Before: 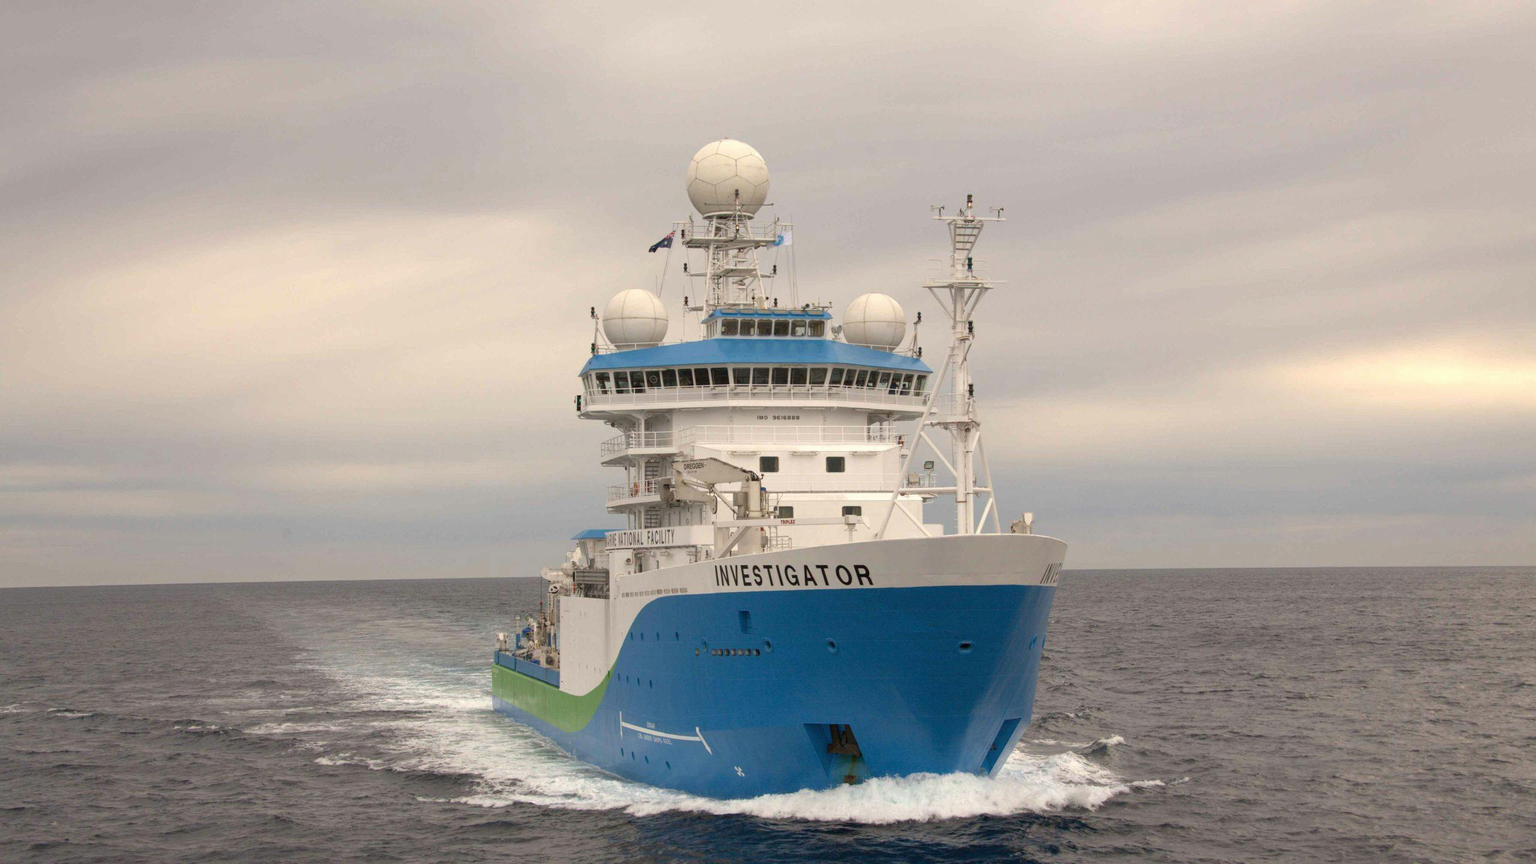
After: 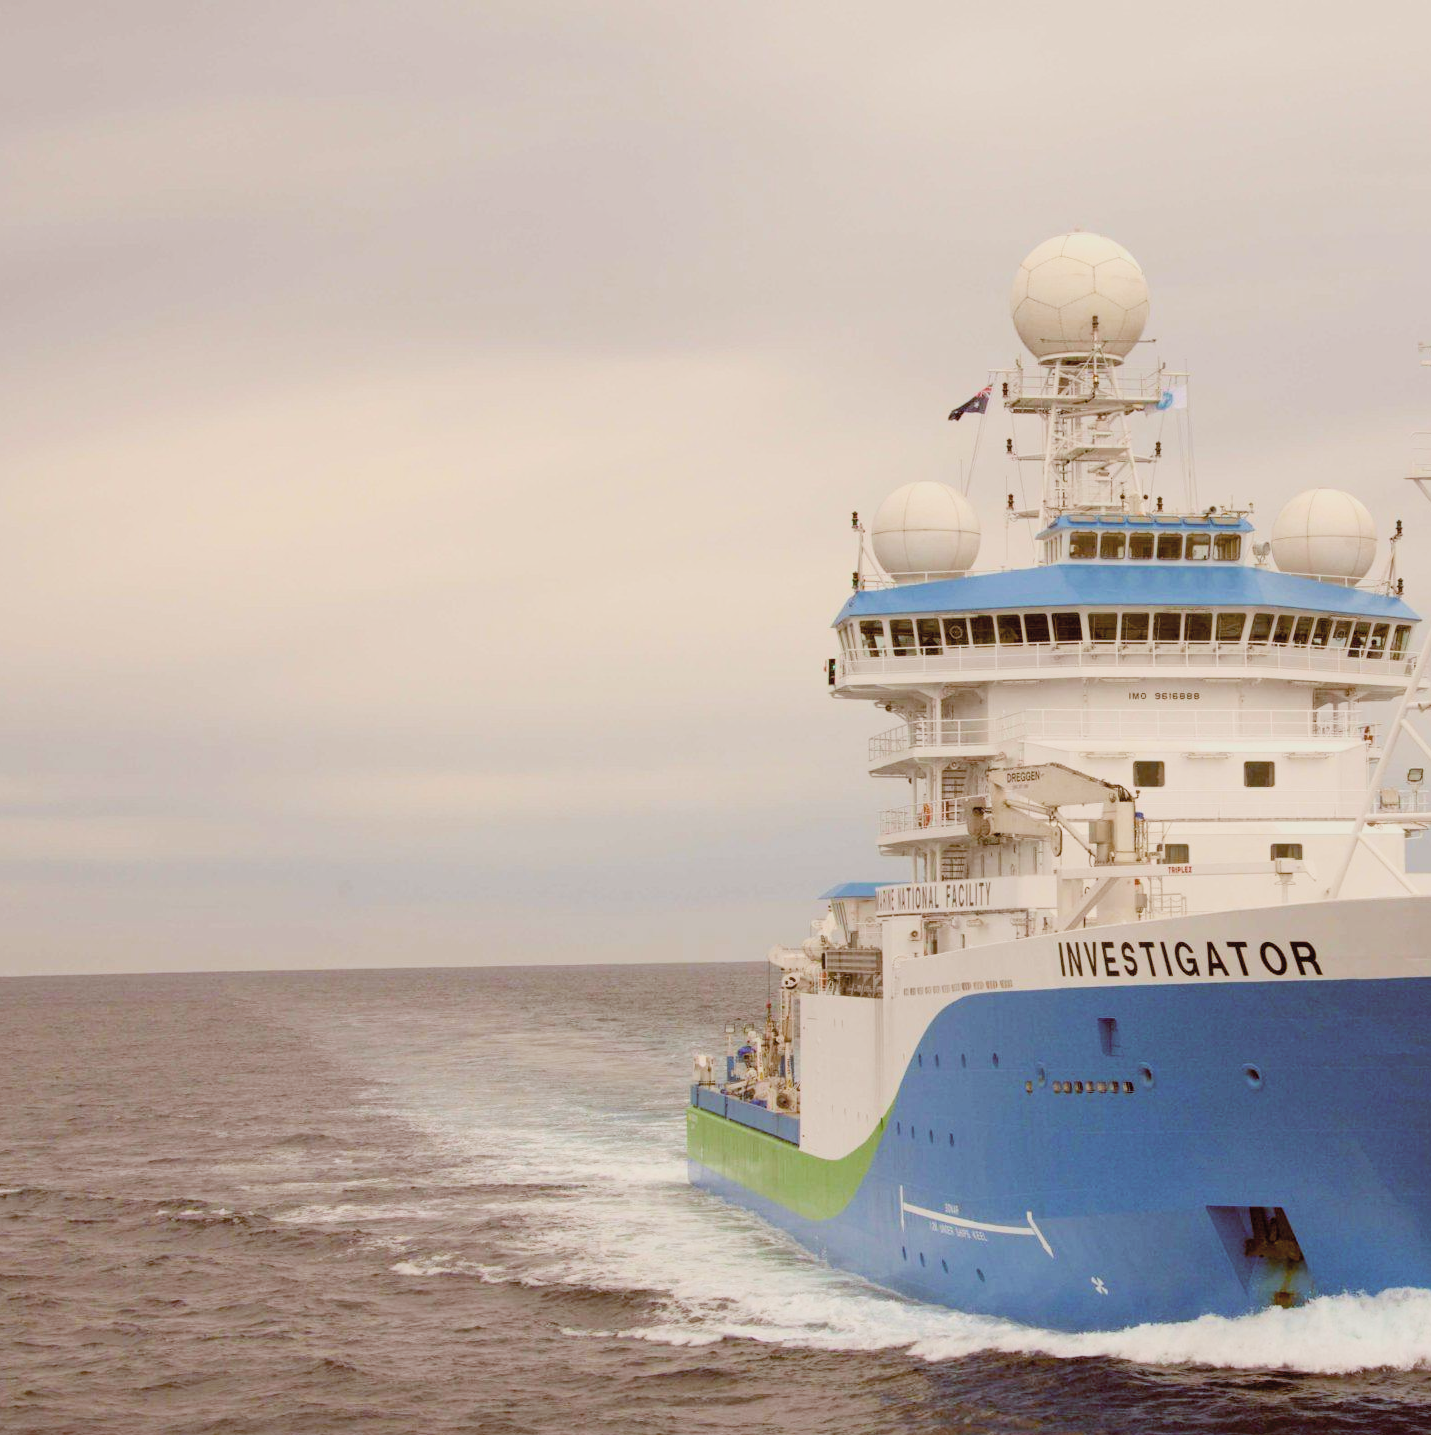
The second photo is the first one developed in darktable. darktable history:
color balance rgb: global offset › chroma 0.396%, global offset › hue 32.98°, perceptual saturation grading › global saturation 0.856%, perceptual saturation grading › highlights -15.955%, perceptual saturation grading › shadows 24.116%, global vibrance 20%
filmic rgb: black relative exposure -7.65 EV, white relative exposure 4.56 EV, hardness 3.61
crop: left 5.209%, right 38.86%
contrast brightness saturation: contrast 0.14, brightness 0.213
